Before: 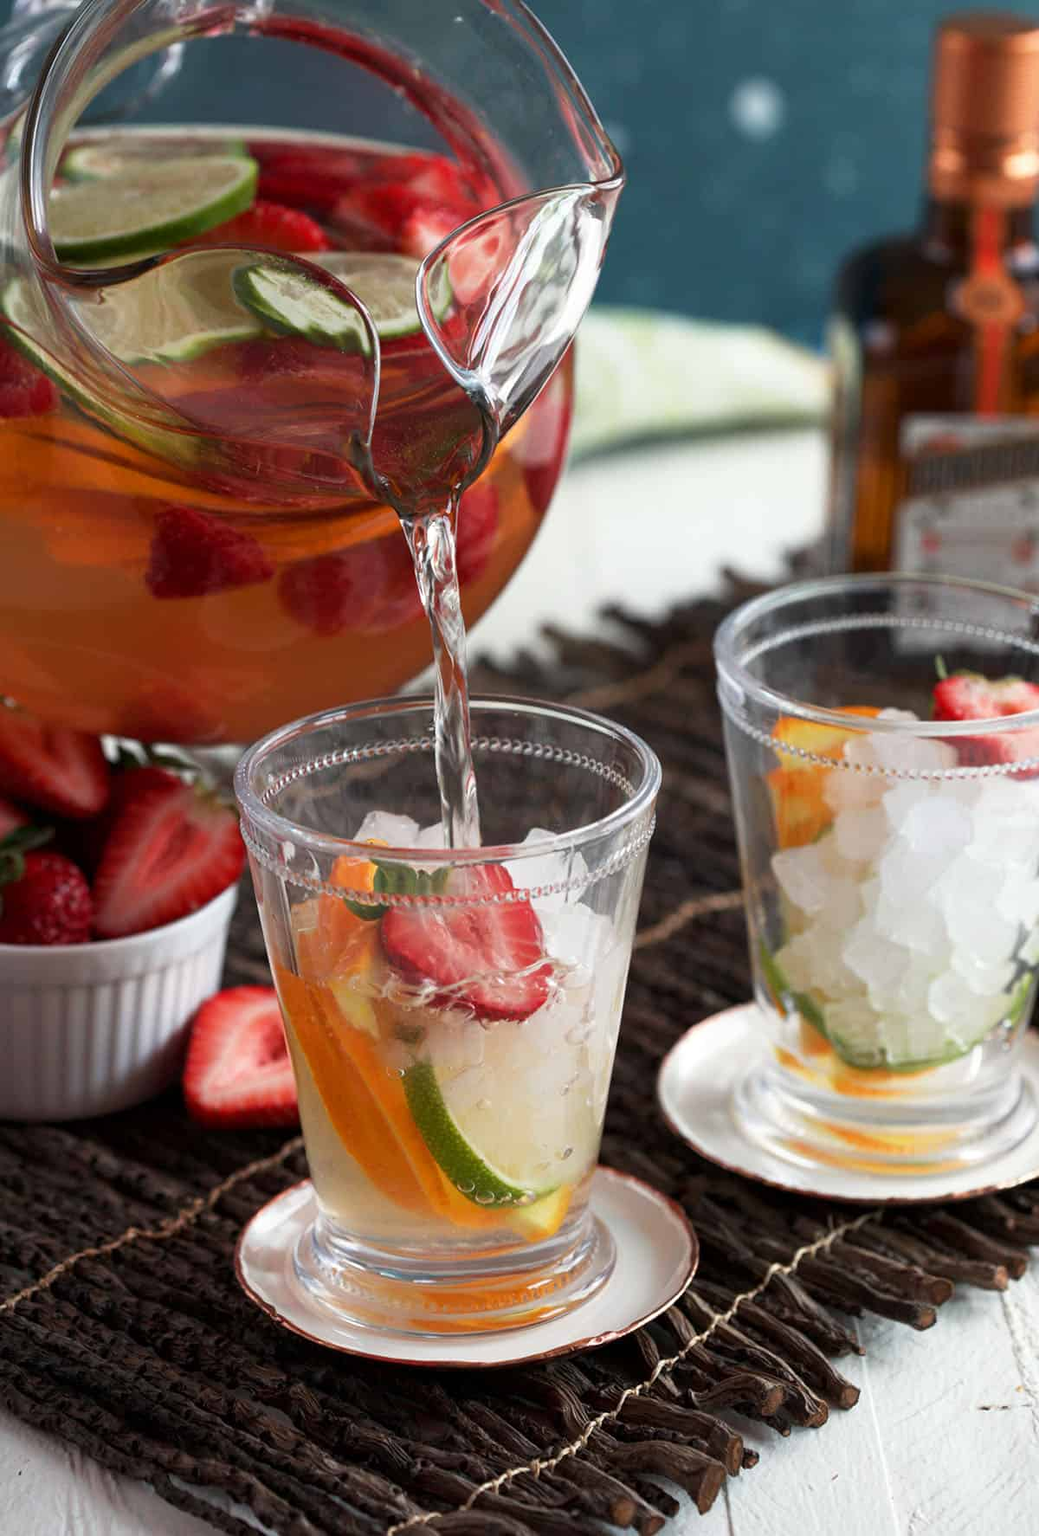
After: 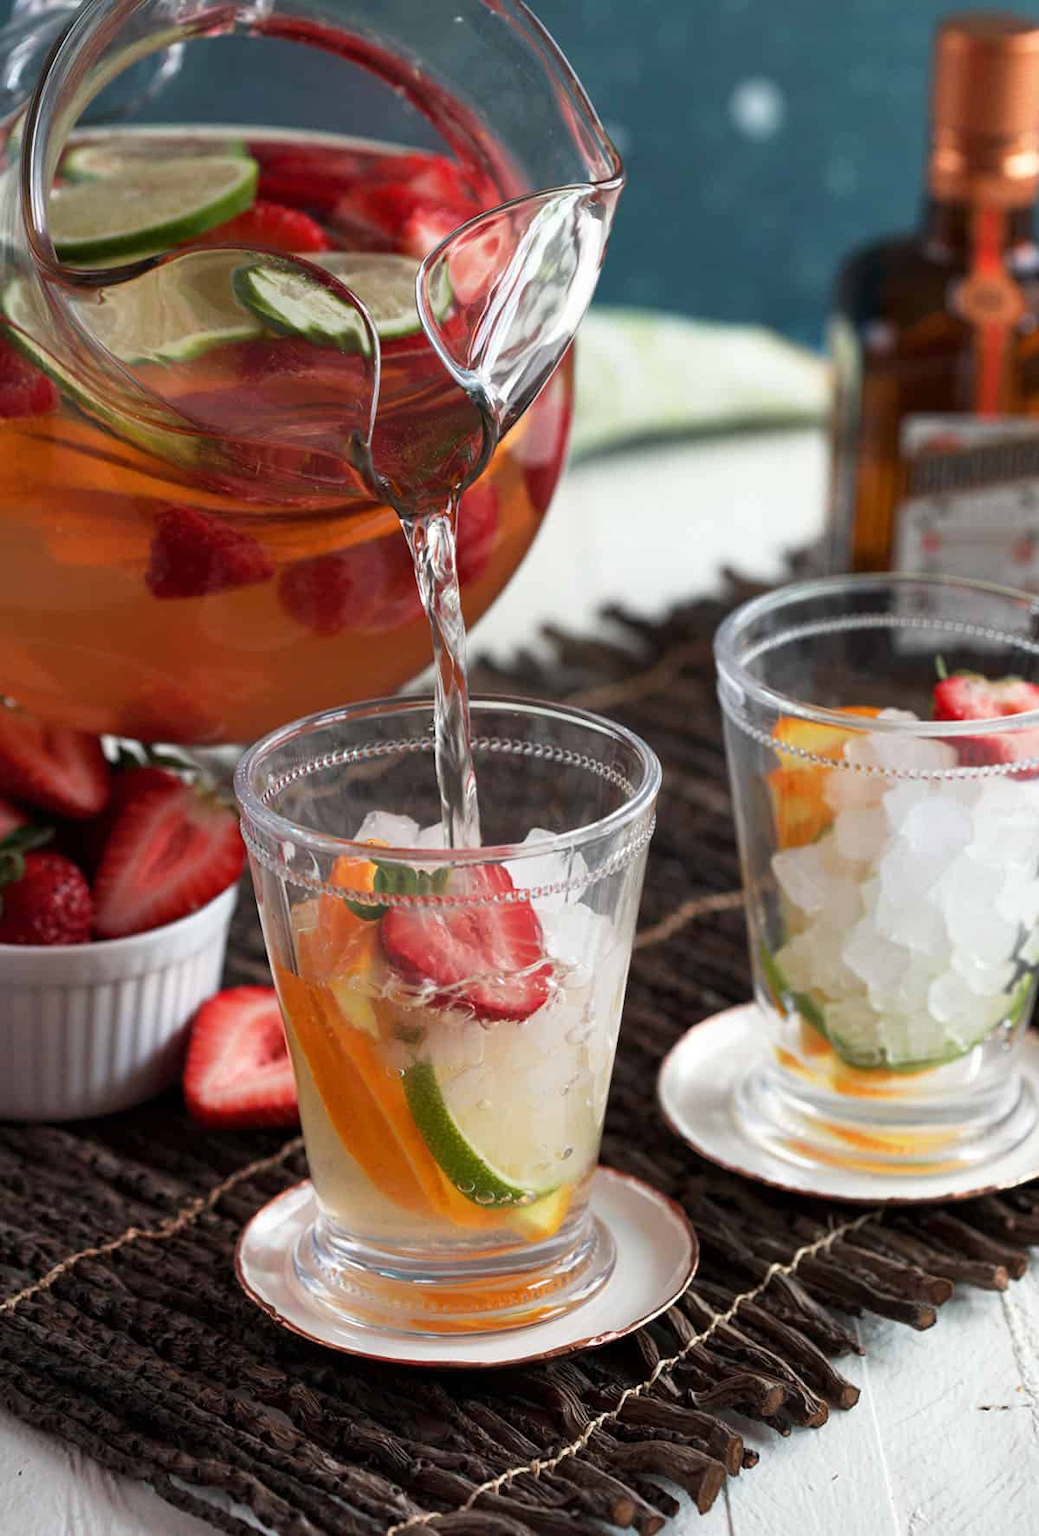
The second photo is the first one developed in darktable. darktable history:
shadows and highlights: shadows 37.62, highlights -27.39, soften with gaussian
tone equalizer: -7 EV 0.124 EV
